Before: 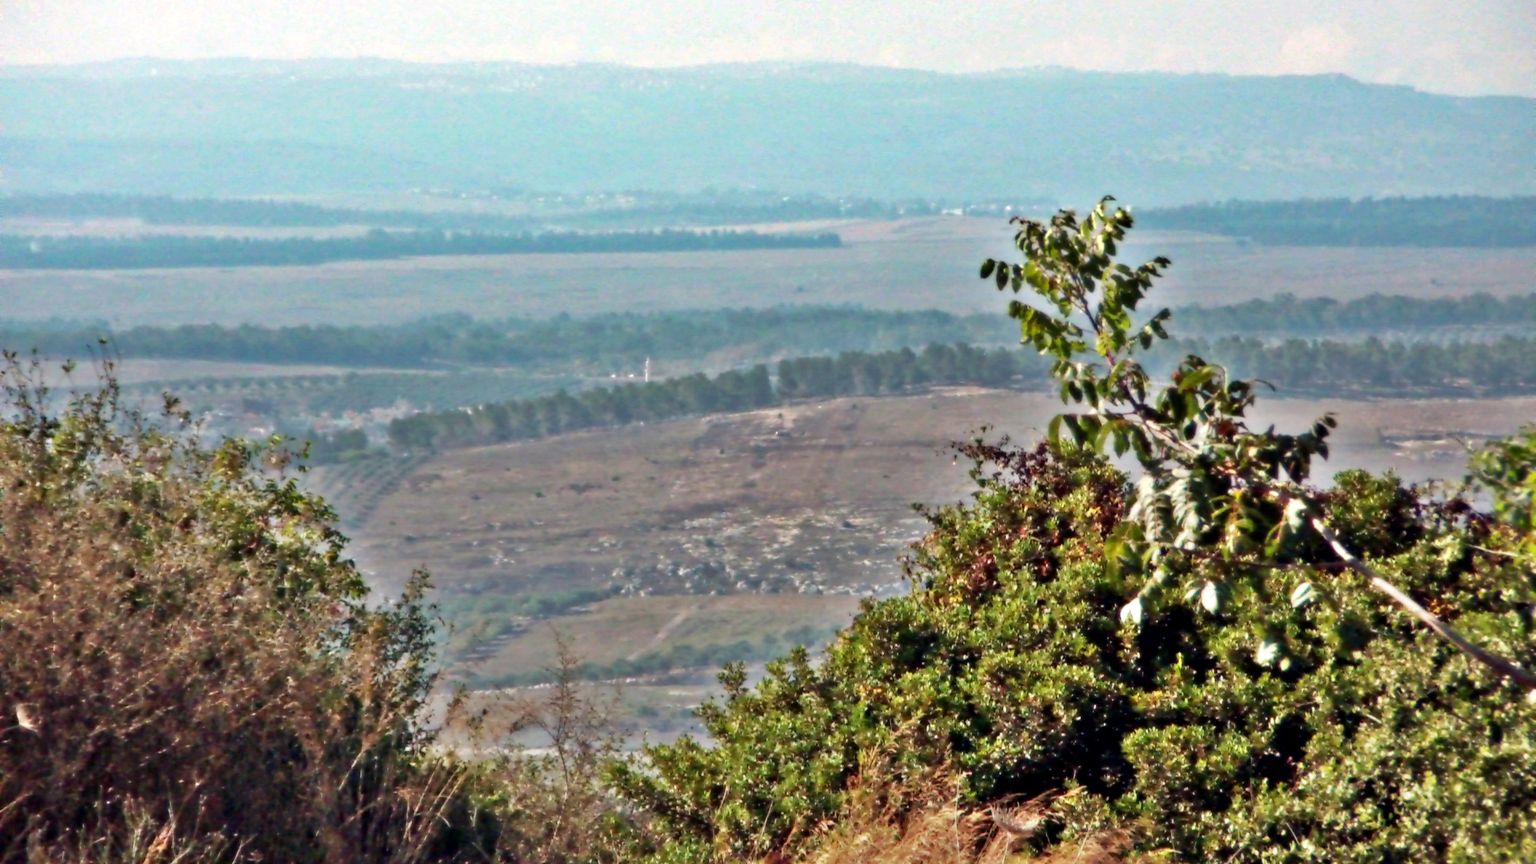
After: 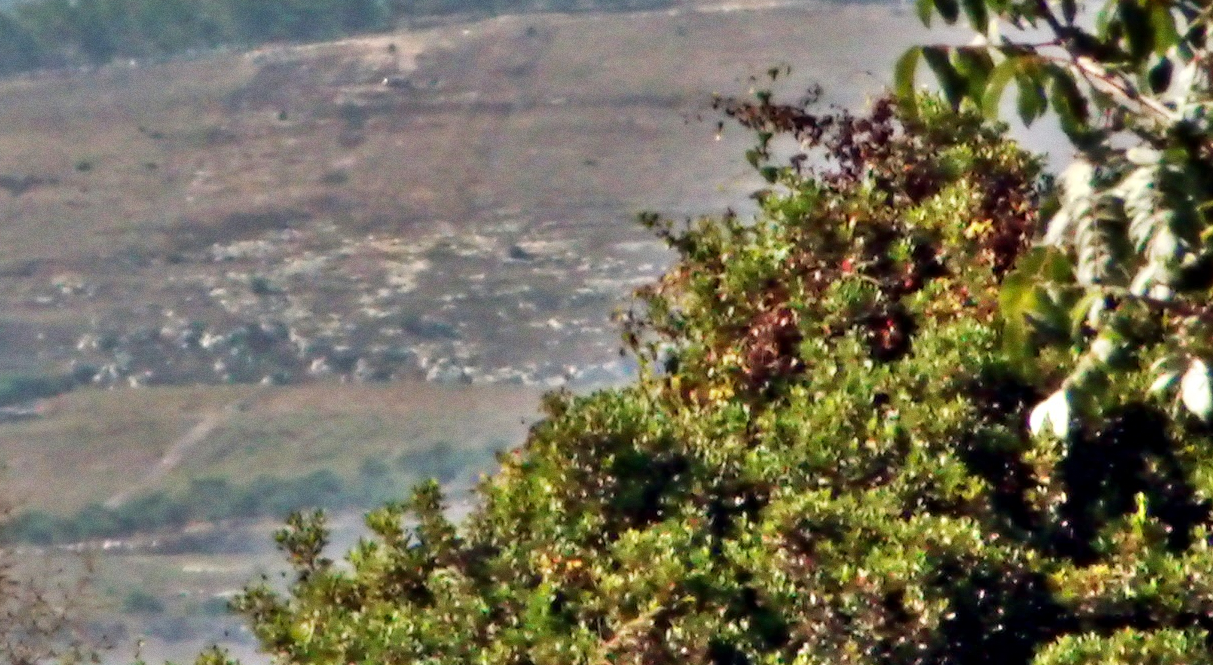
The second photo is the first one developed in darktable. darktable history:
crop: left 37.221%, top 45.169%, right 20.63%, bottom 13.777%
grain: coarseness 7.08 ISO, strength 21.67%, mid-tones bias 59.58%
